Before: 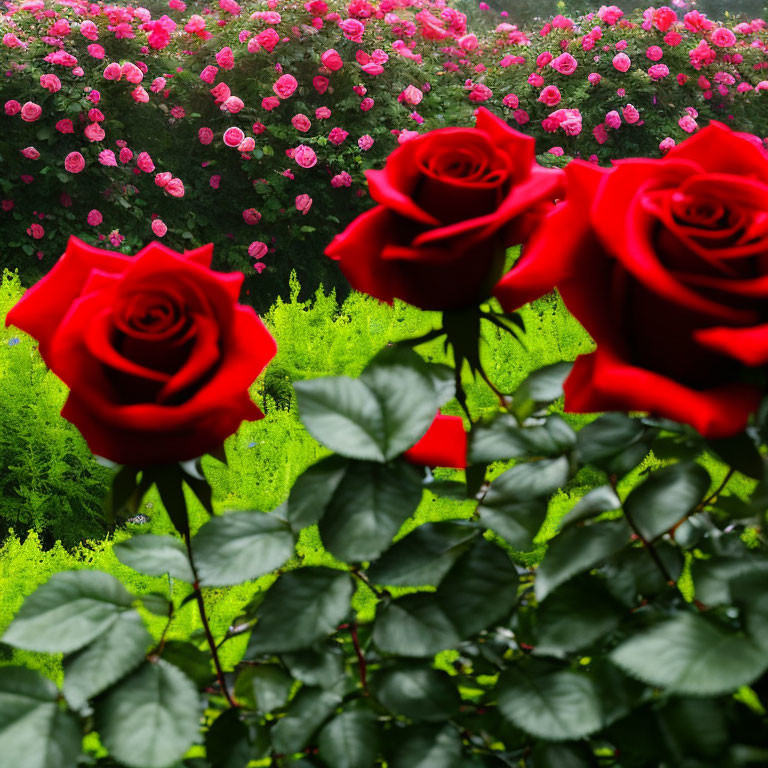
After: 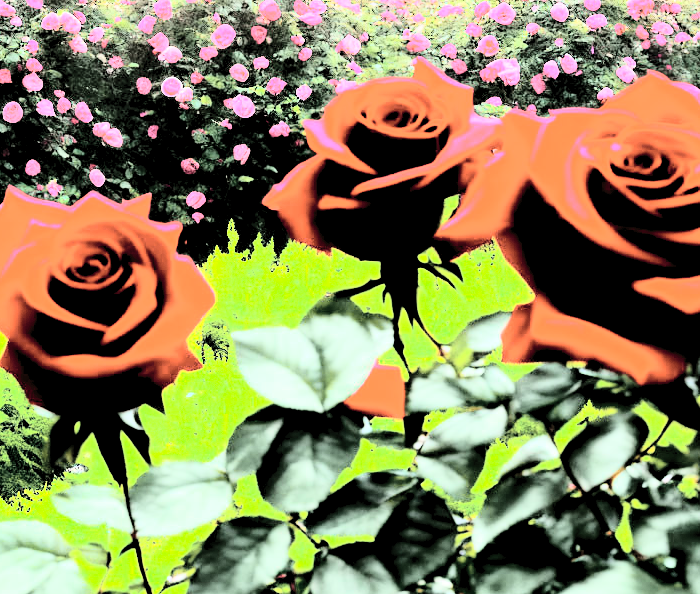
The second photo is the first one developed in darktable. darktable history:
crop: left 8.155%, top 6.611%, bottom 15.385%
exposure: black level correction 0, exposure 1.388 EV, compensate exposure bias true, compensate highlight preservation false
contrast brightness saturation: contrast 0.43, brightness 0.56, saturation -0.19
tone curve: curves: ch0 [(0, 0) (0.094, 0.039) (0.243, 0.155) (0.411, 0.482) (0.479, 0.583) (0.654, 0.742) (0.793, 0.851) (0.994, 0.974)]; ch1 [(0, 0) (0.161, 0.092) (0.35, 0.33) (0.392, 0.392) (0.456, 0.456) (0.505, 0.502) (0.537, 0.518) (0.553, 0.53) (0.573, 0.569) (0.718, 0.718) (1, 1)]; ch2 [(0, 0) (0.346, 0.362) (0.411, 0.412) (0.502, 0.502) (0.531, 0.521) (0.576, 0.553) (0.615, 0.621) (1, 1)], color space Lab, independent channels, preserve colors none
rgb levels: levels [[0.034, 0.472, 0.904], [0, 0.5, 1], [0, 0.5, 1]]
